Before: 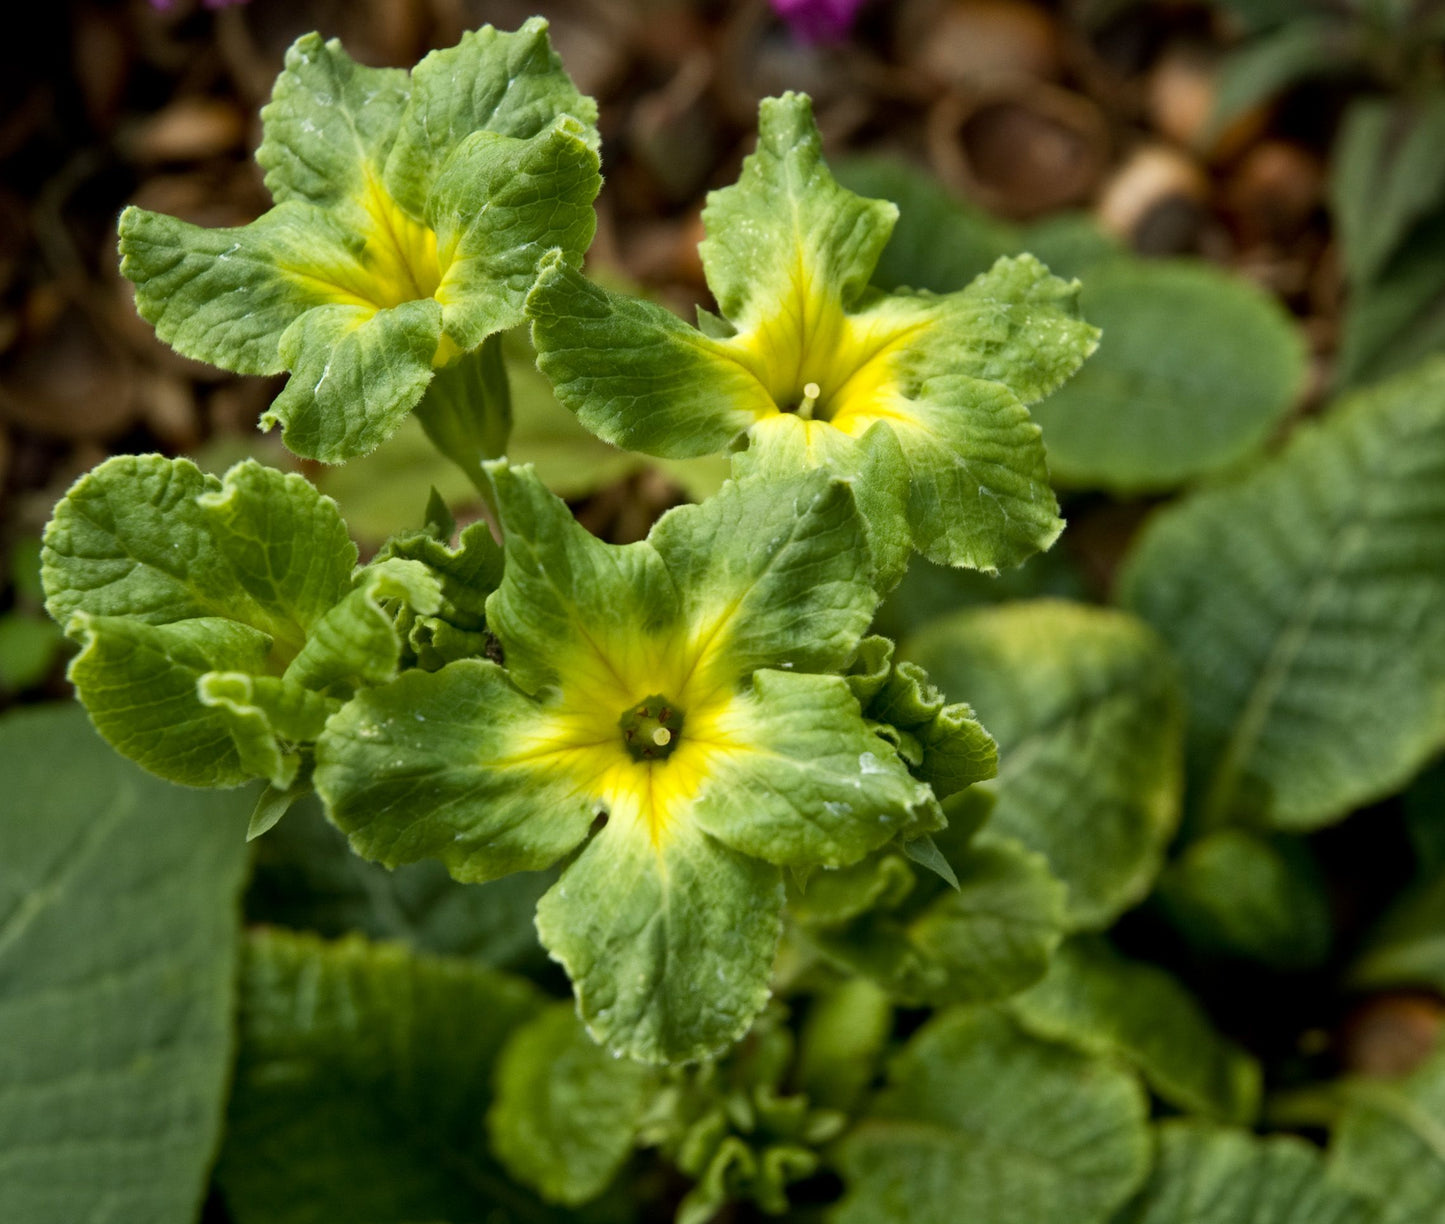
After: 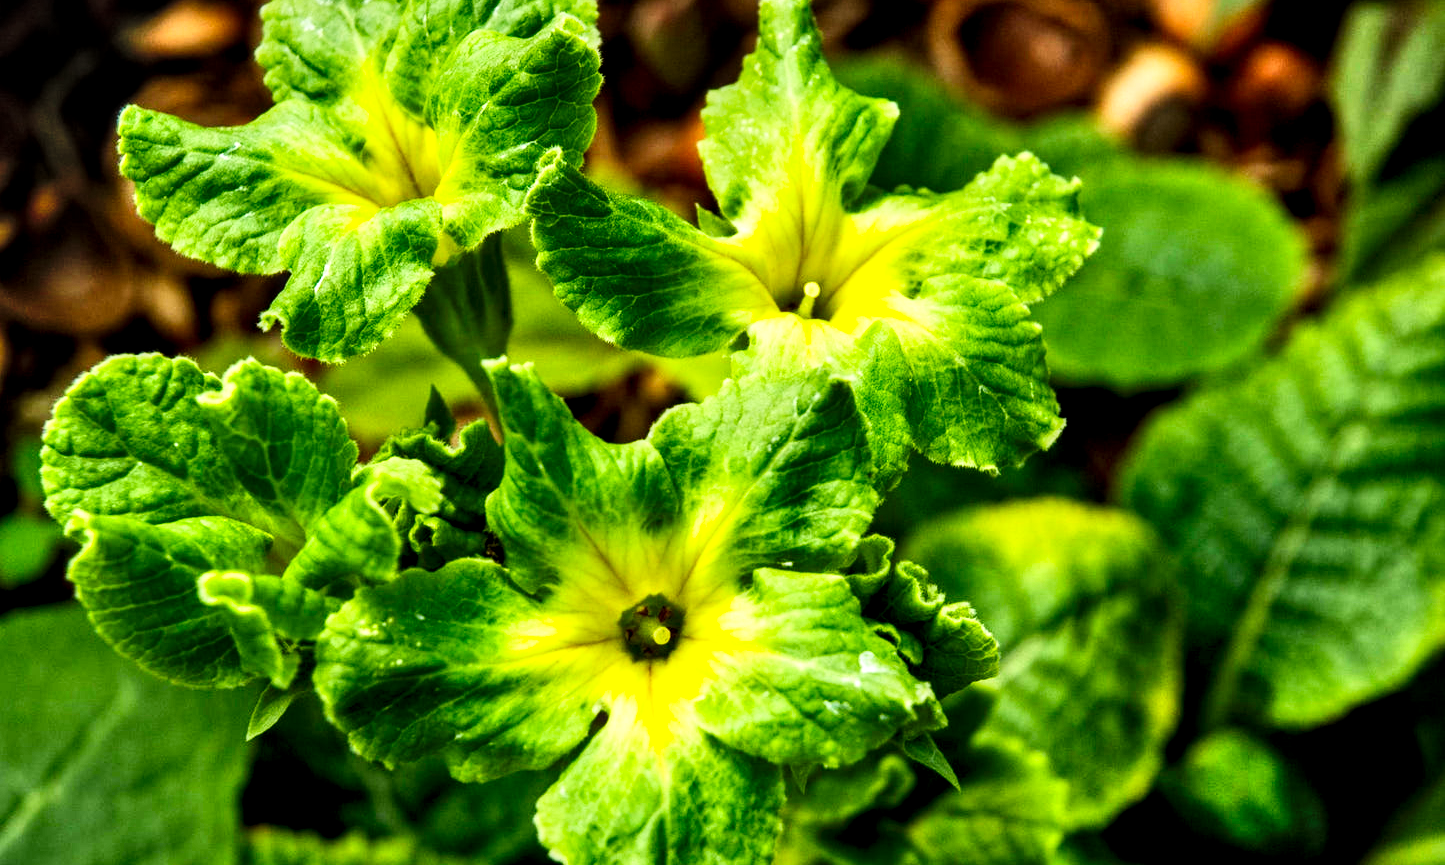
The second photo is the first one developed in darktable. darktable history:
white balance: emerald 1
crop and rotate: top 8.293%, bottom 20.996%
local contrast: highlights 60%, shadows 60%, detail 160%
exposure: compensate highlight preservation false
contrast brightness saturation: contrast 0.2, brightness 0.2, saturation 0.8
sigmoid: contrast 1.7, skew 0.1, preserve hue 0%, red attenuation 0.1, red rotation 0.035, green attenuation 0.1, green rotation -0.017, blue attenuation 0.15, blue rotation -0.052, base primaries Rec2020
shadows and highlights: shadows 60, soften with gaussian
